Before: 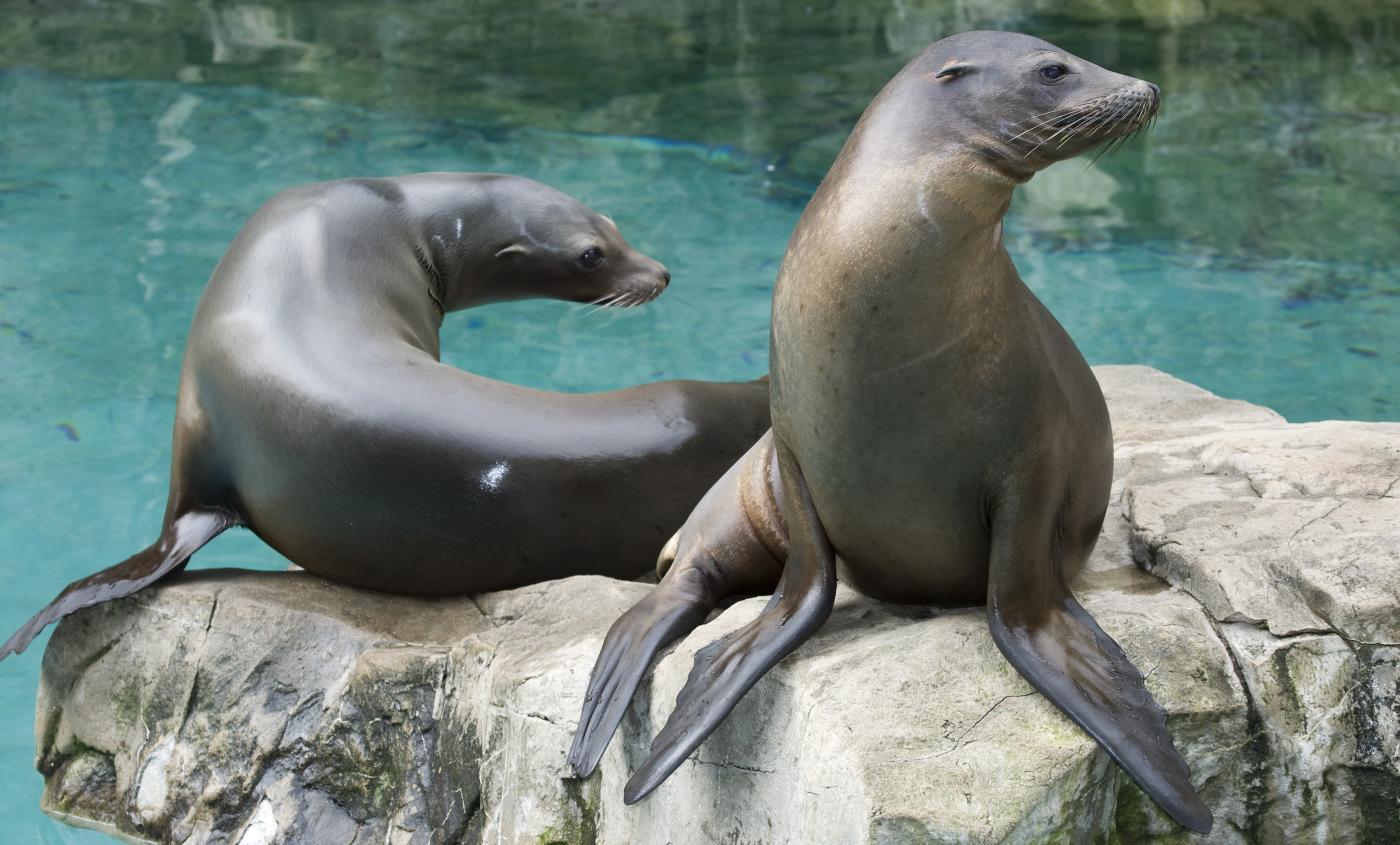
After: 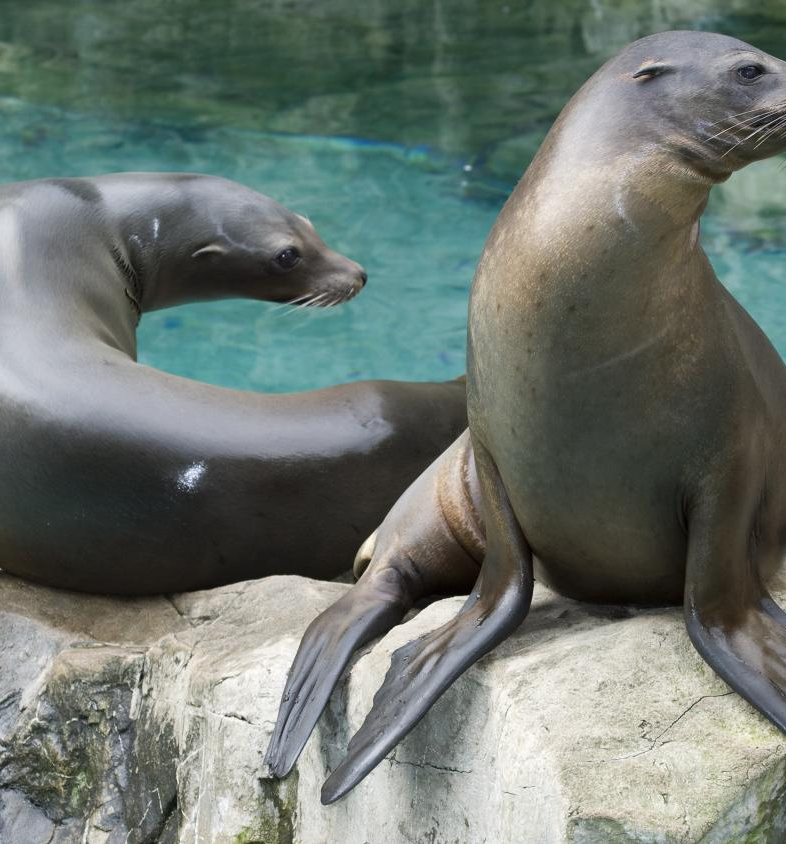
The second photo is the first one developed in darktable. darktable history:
crop: left 21.685%, right 22.12%, bottom 0.009%
